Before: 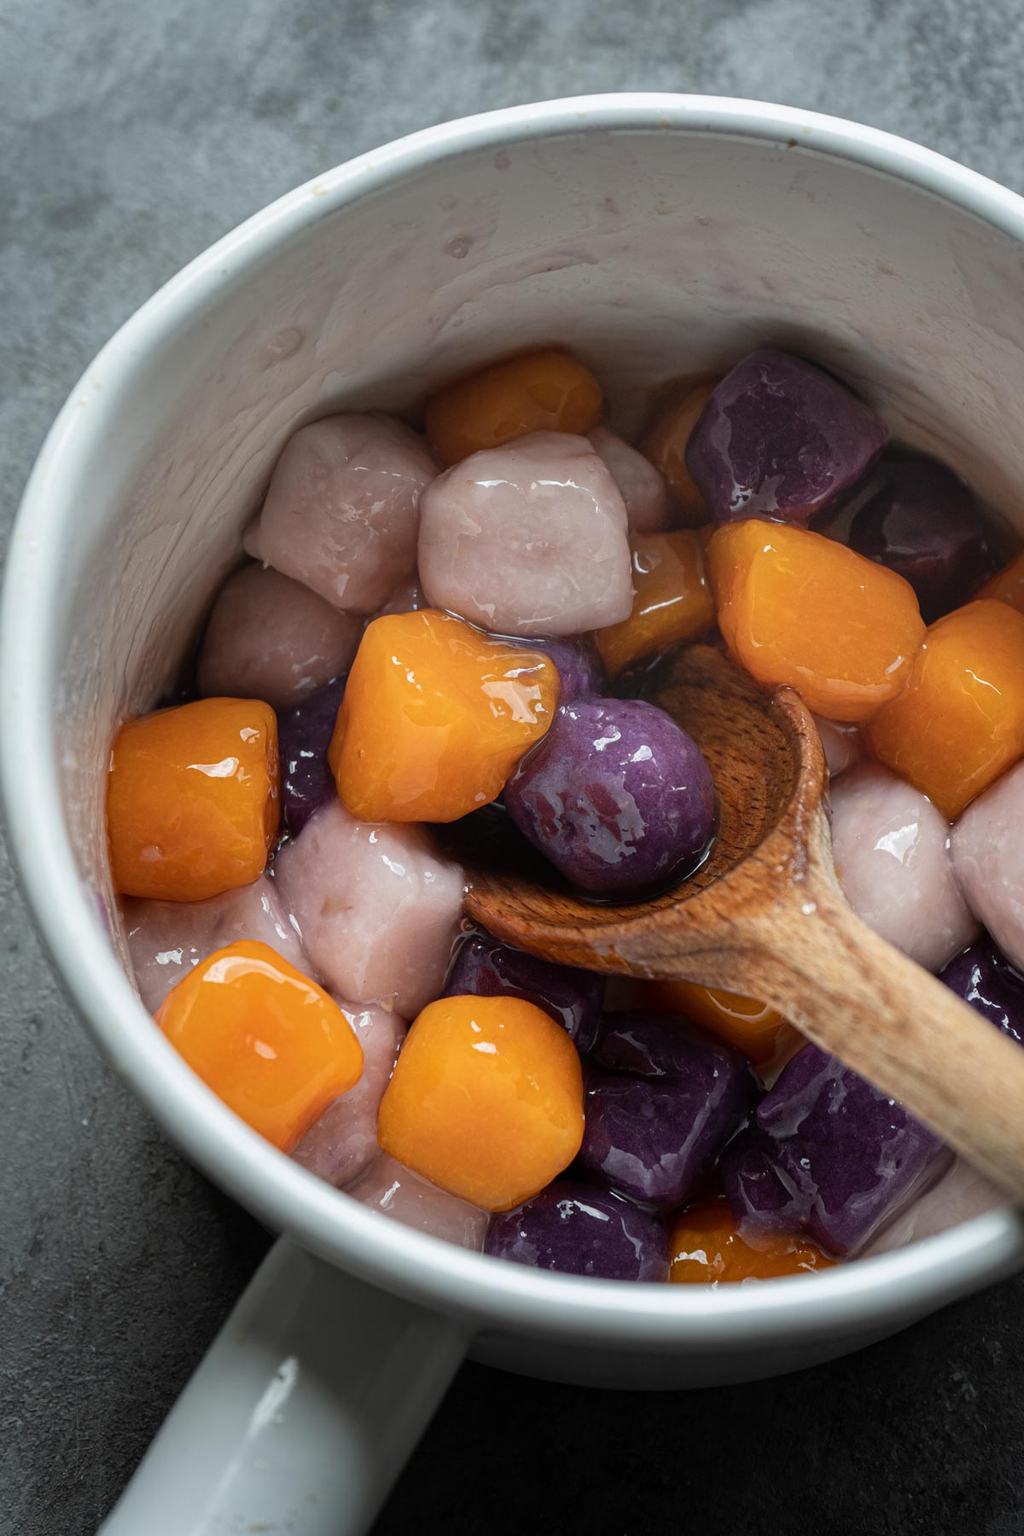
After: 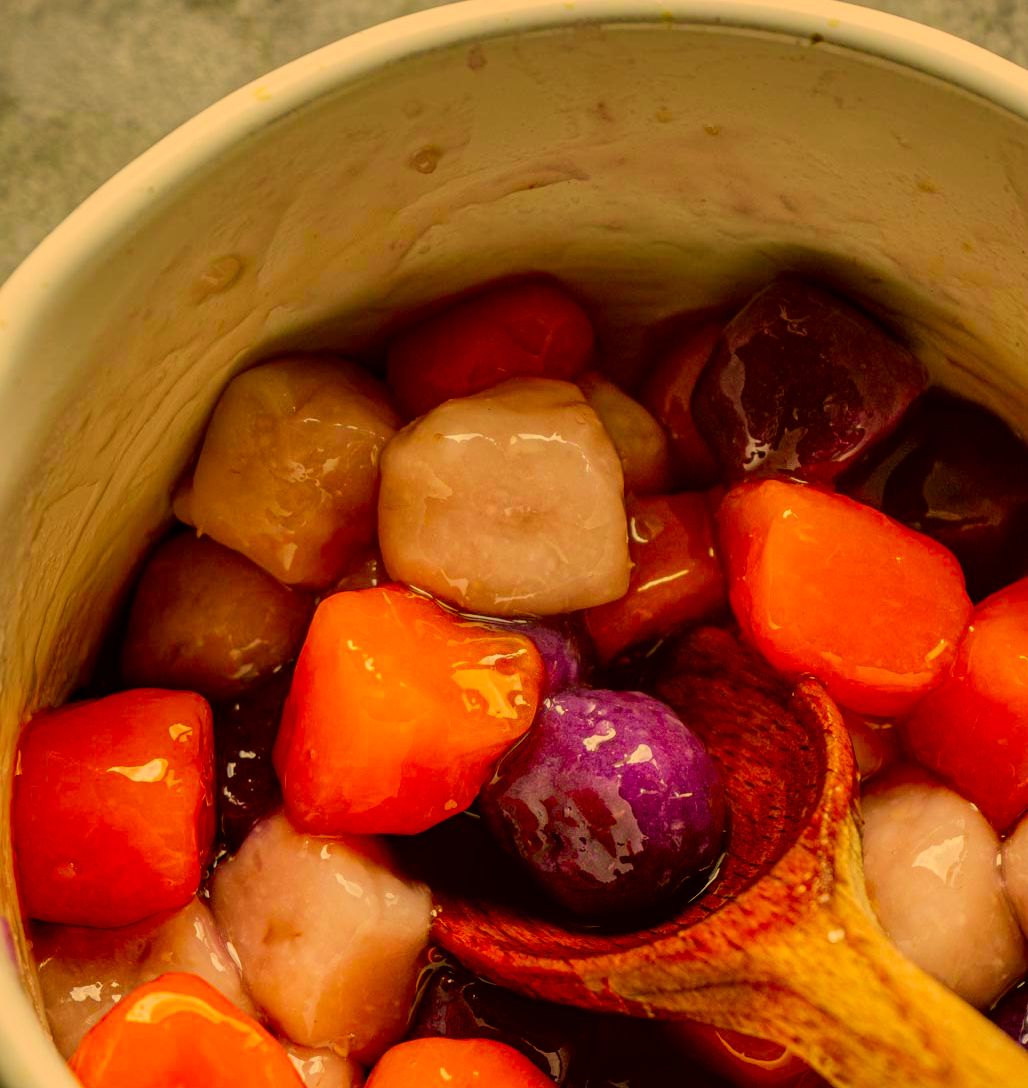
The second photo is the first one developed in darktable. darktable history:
filmic rgb: black relative exposure -7.15 EV, white relative exposure 5.36 EV, hardness 3.02, color science v6 (2022)
local contrast: highlights 35%, detail 135%
crop and rotate: left 9.345%, top 7.22%, right 4.982%, bottom 32.331%
color correction: highlights a* 10.44, highlights b* 30.04, shadows a* 2.73, shadows b* 17.51, saturation 1.72
color balance rgb: perceptual saturation grading › global saturation 20%, perceptual saturation grading › highlights -25%, perceptual saturation grading › shadows 25%
